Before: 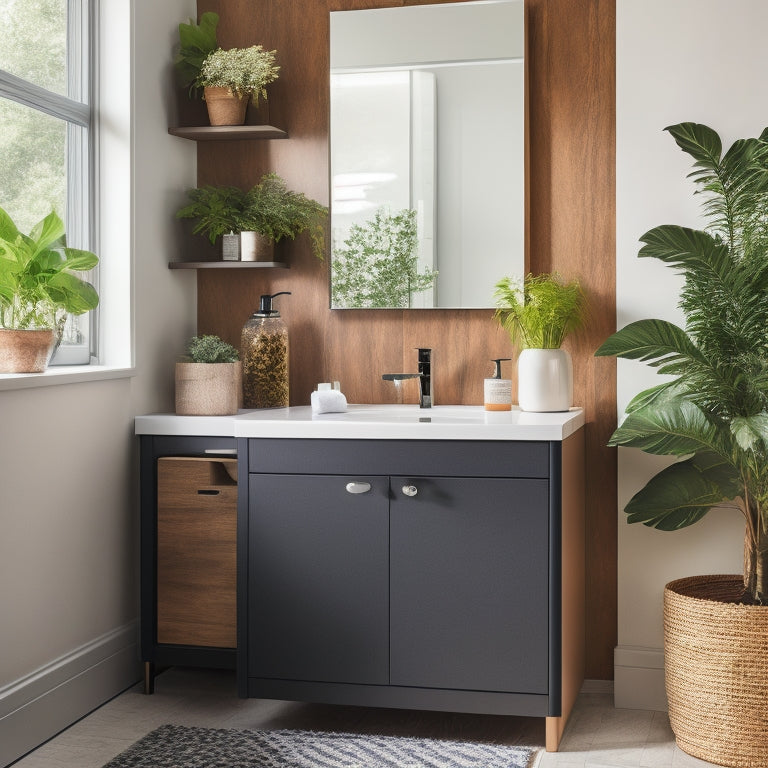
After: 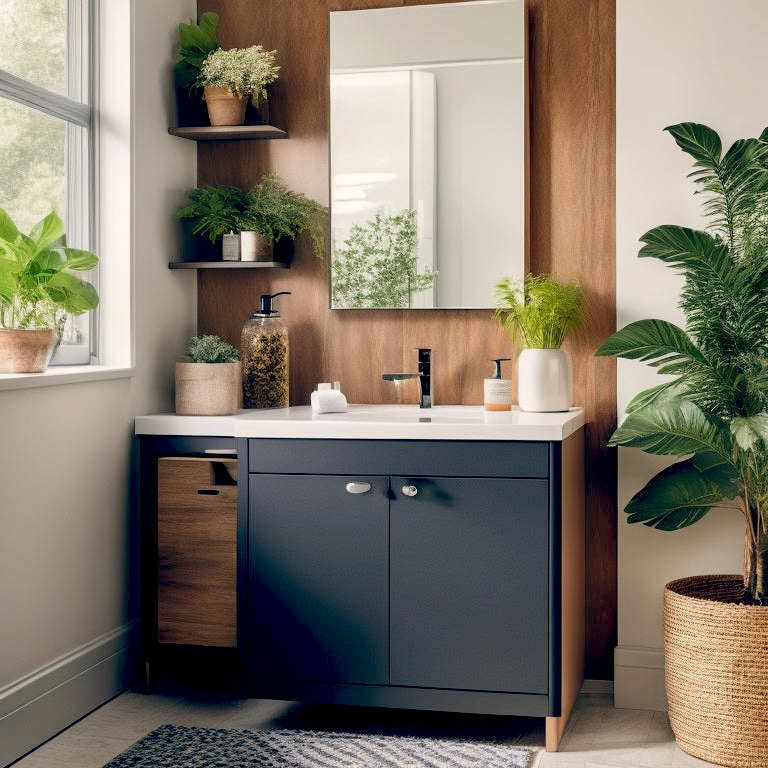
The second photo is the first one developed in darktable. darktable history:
color balance: lift [0.975, 0.993, 1, 1.015], gamma [1.1, 1, 1, 0.945], gain [1, 1.04, 1, 0.95]
